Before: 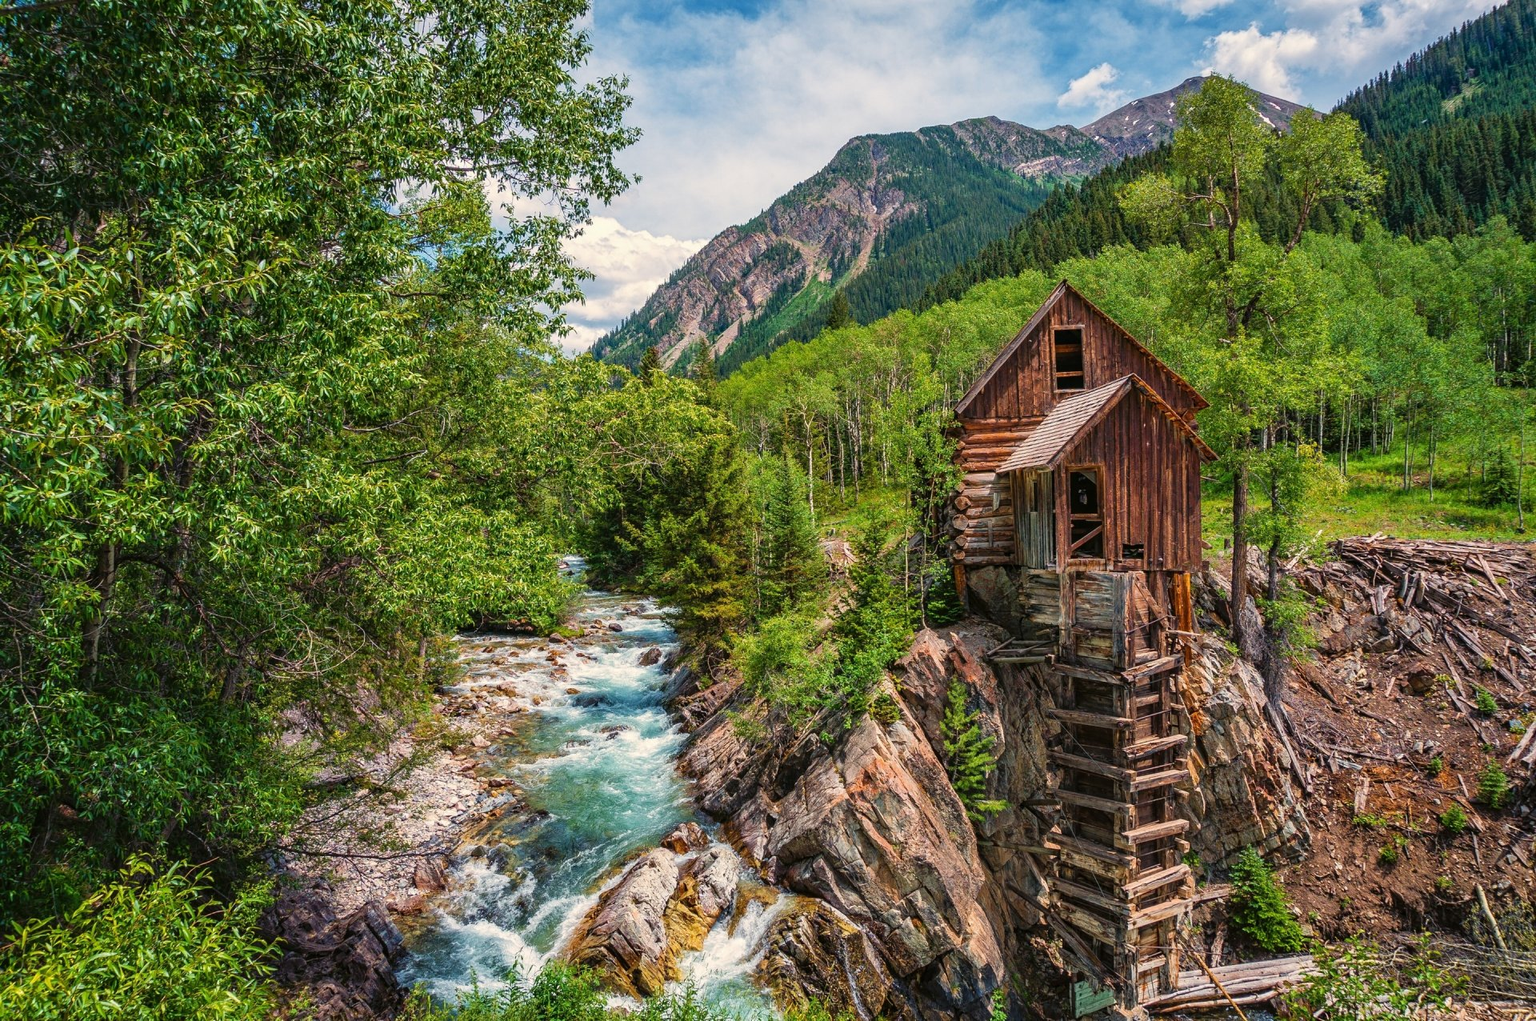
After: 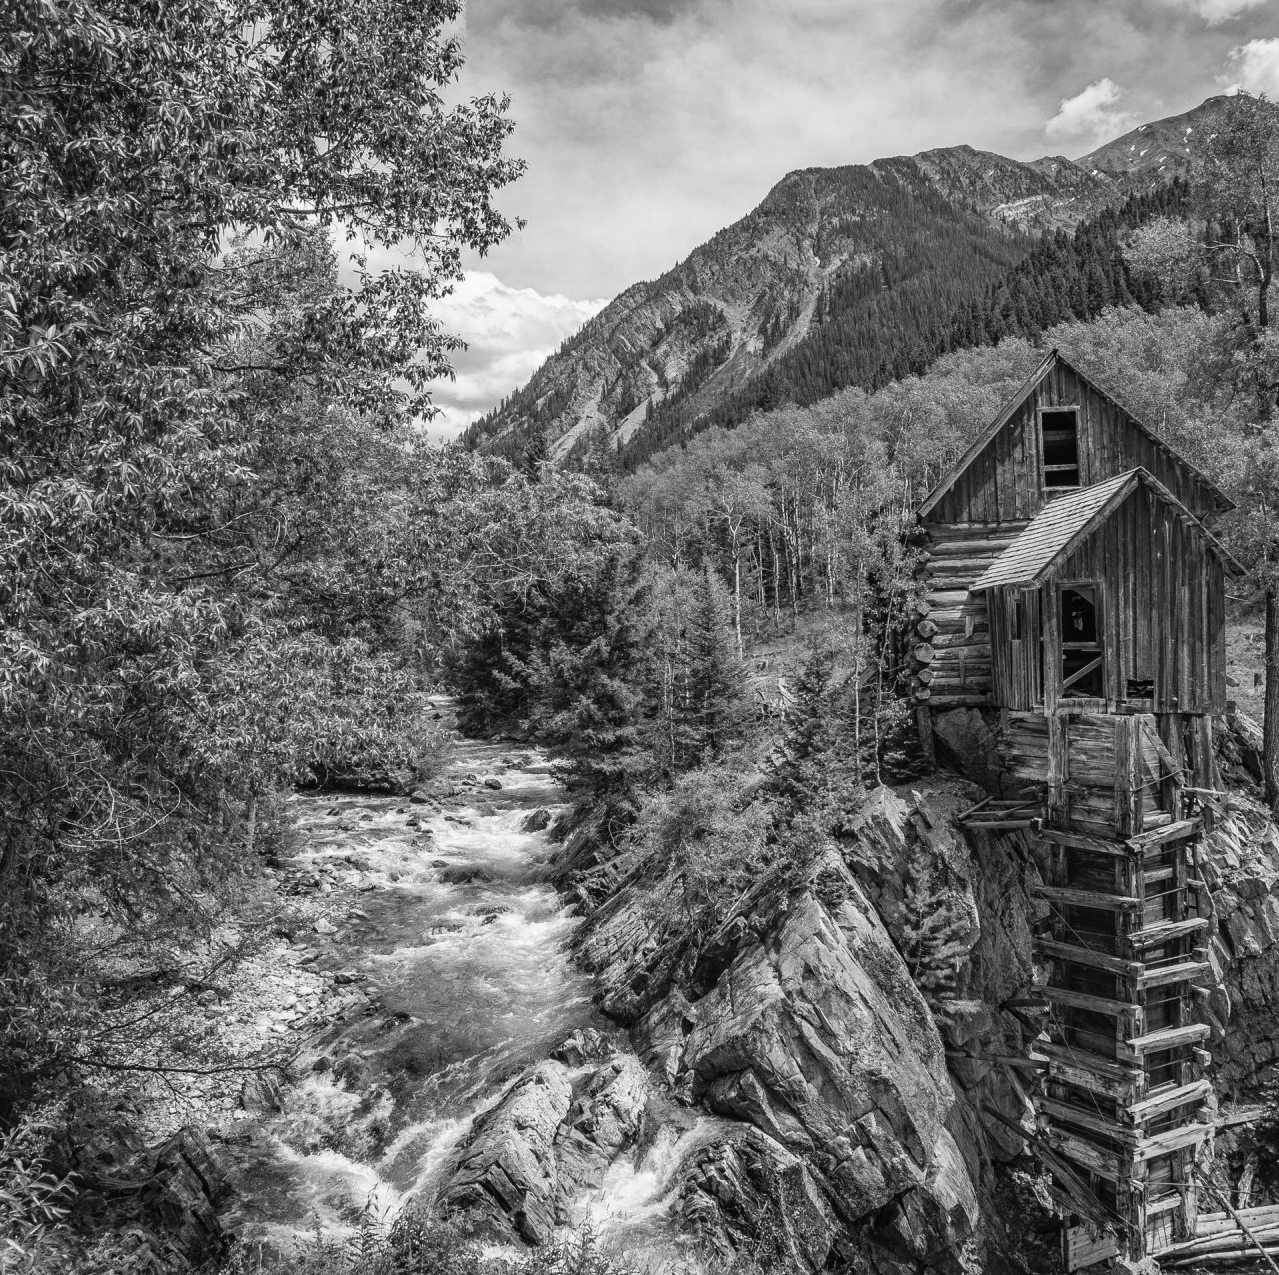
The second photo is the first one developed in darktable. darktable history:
crop and rotate: left 14.385%, right 18.948%
monochrome: size 1
